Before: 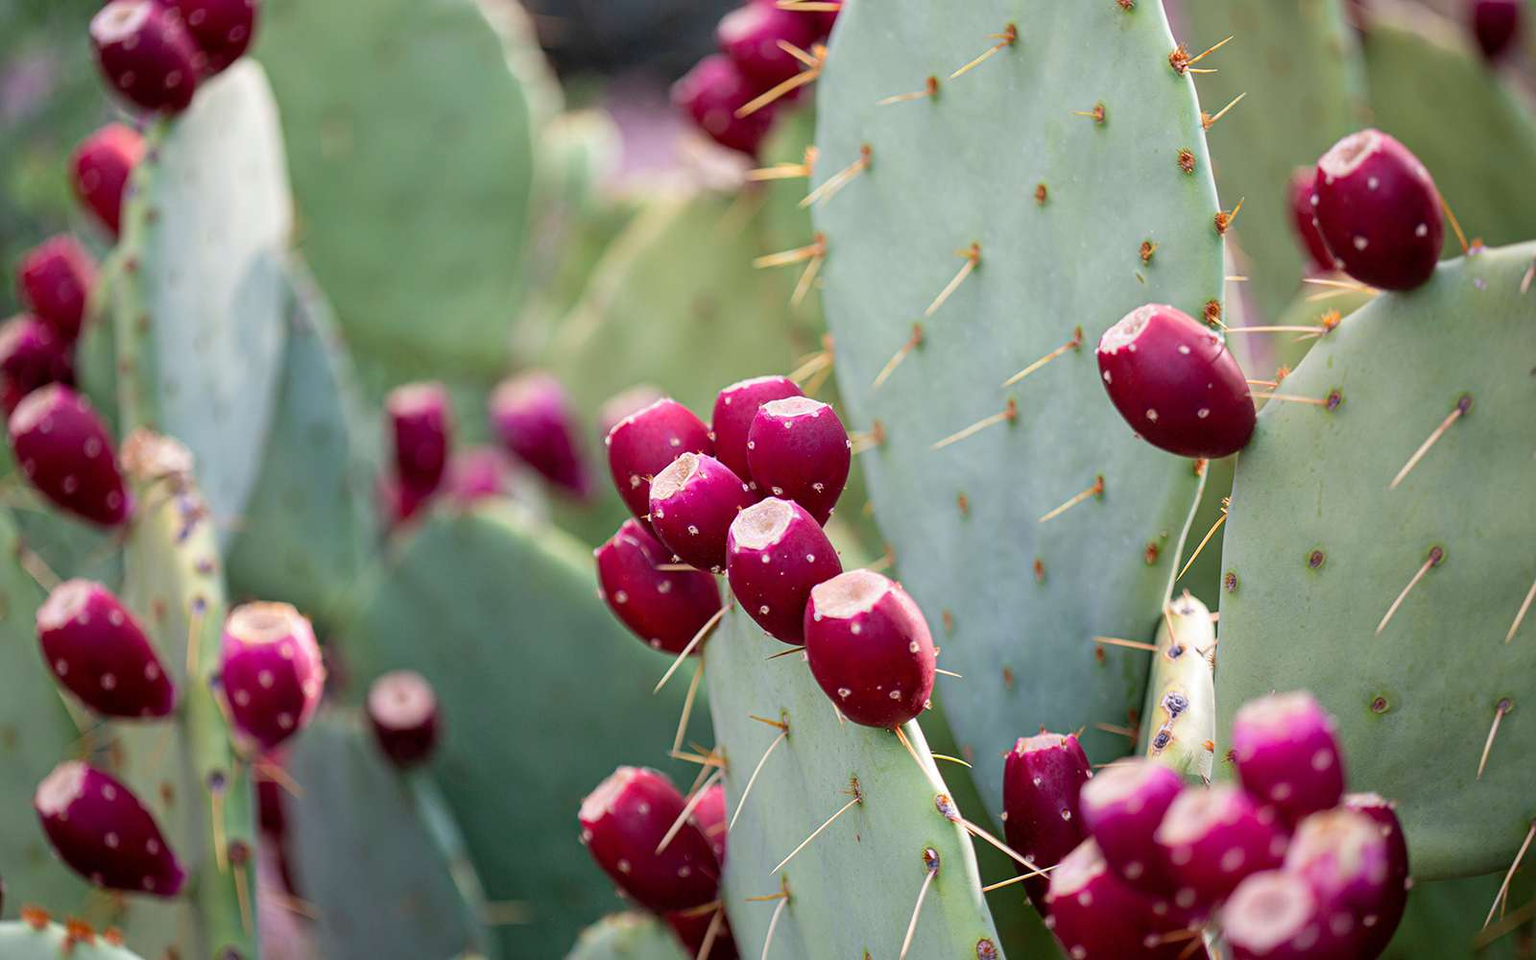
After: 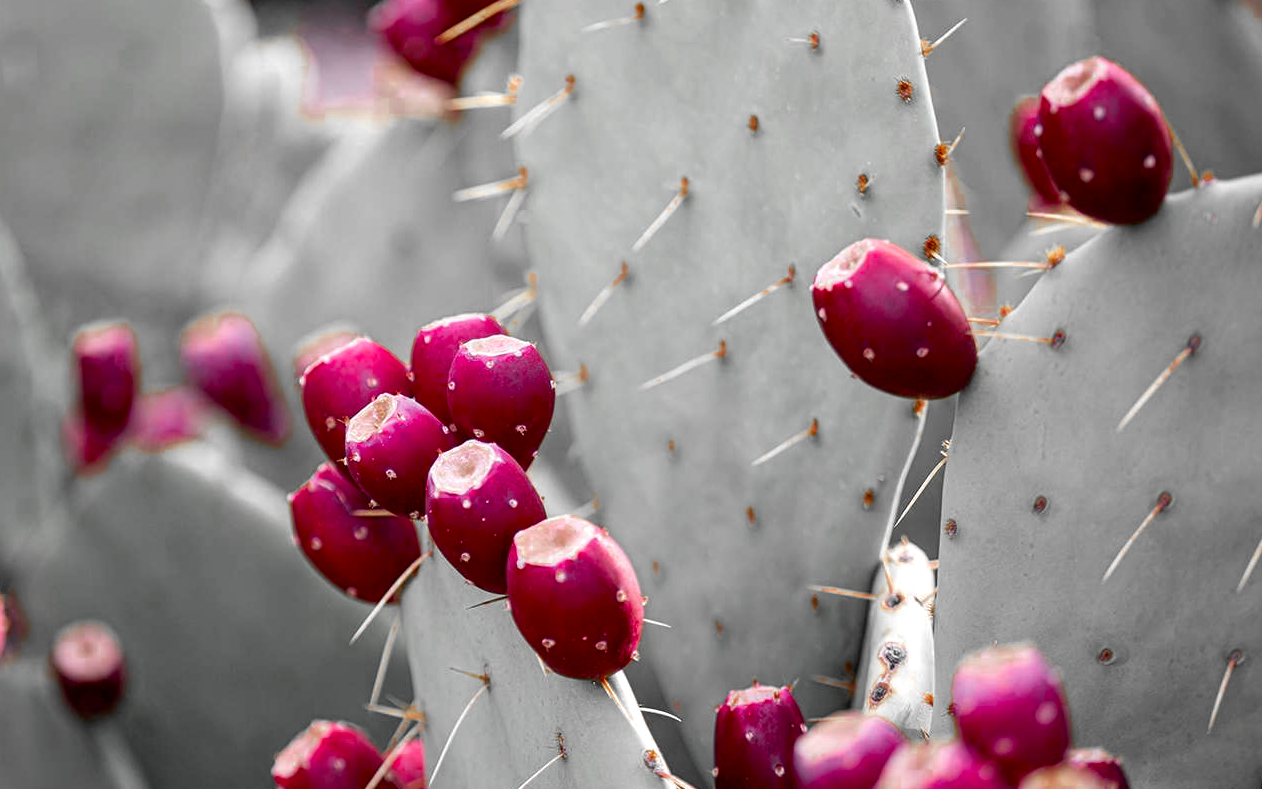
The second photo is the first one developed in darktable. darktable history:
crop and rotate: left 20.744%, top 7.816%, right 0.342%, bottom 13.283%
exposure: black level correction 0.002, compensate highlight preservation false
color balance rgb: perceptual saturation grading › global saturation 5.906%, global vibrance 25.905%, contrast 5.843%
color zones: curves: ch0 [(0, 0.497) (0.096, 0.361) (0.221, 0.538) (0.429, 0.5) (0.571, 0.5) (0.714, 0.5) (0.857, 0.5) (1, 0.497)]; ch1 [(0, 0.5) (0.143, 0.5) (0.257, -0.002) (0.429, 0.04) (0.571, -0.001) (0.714, -0.015) (0.857, 0.024) (1, 0.5)]
